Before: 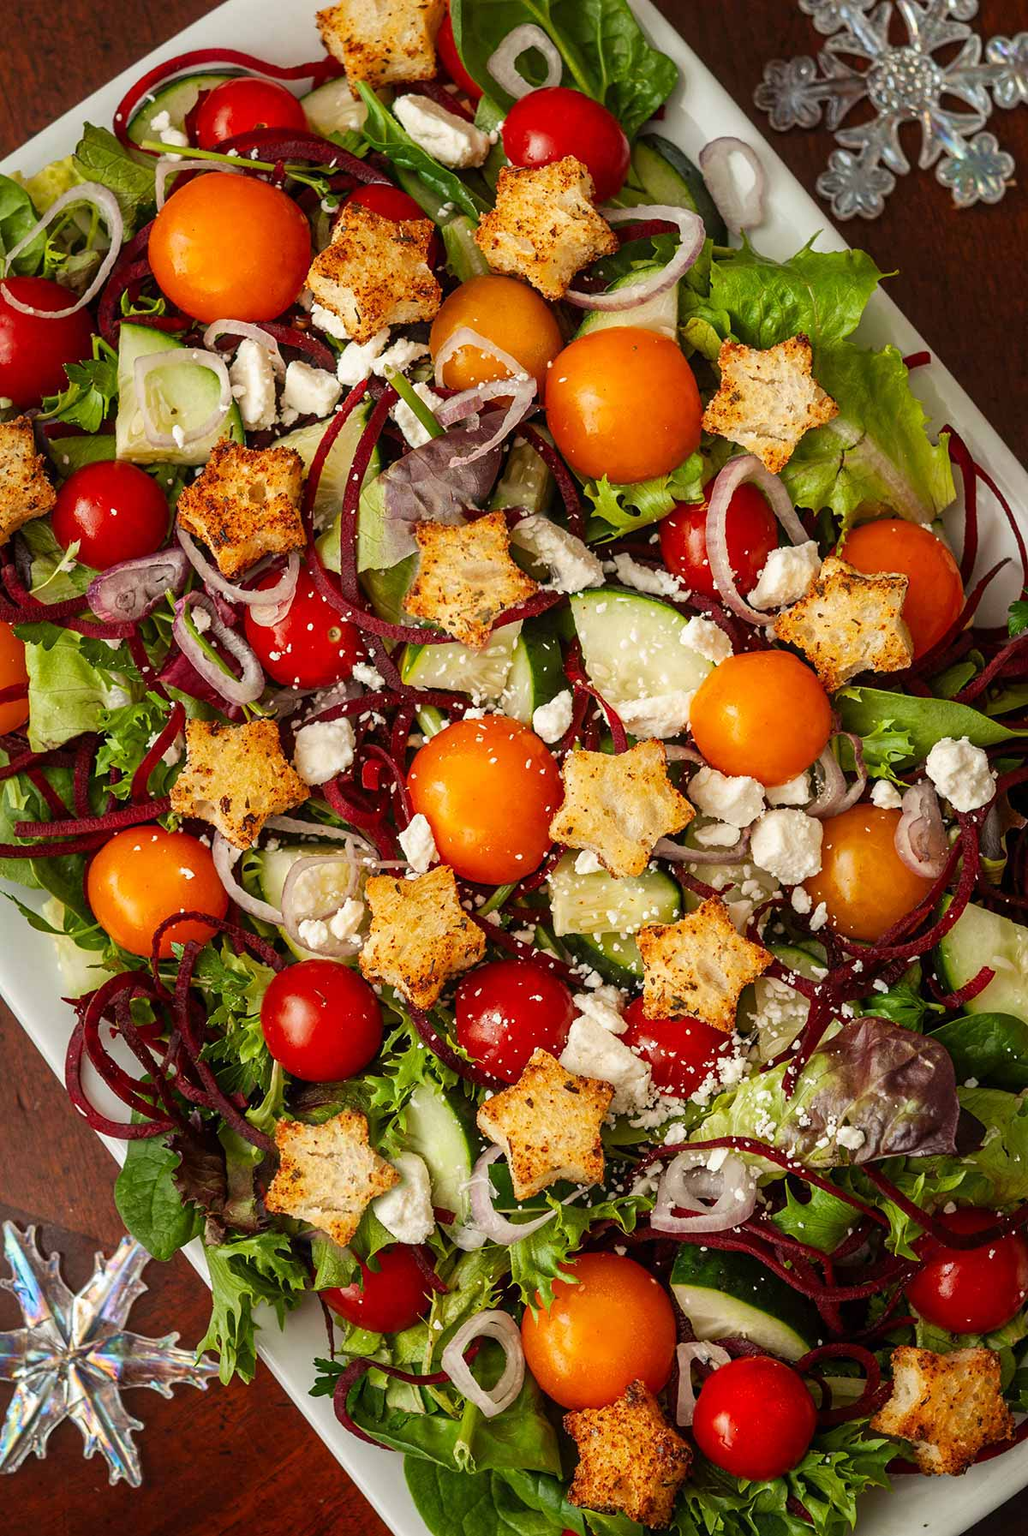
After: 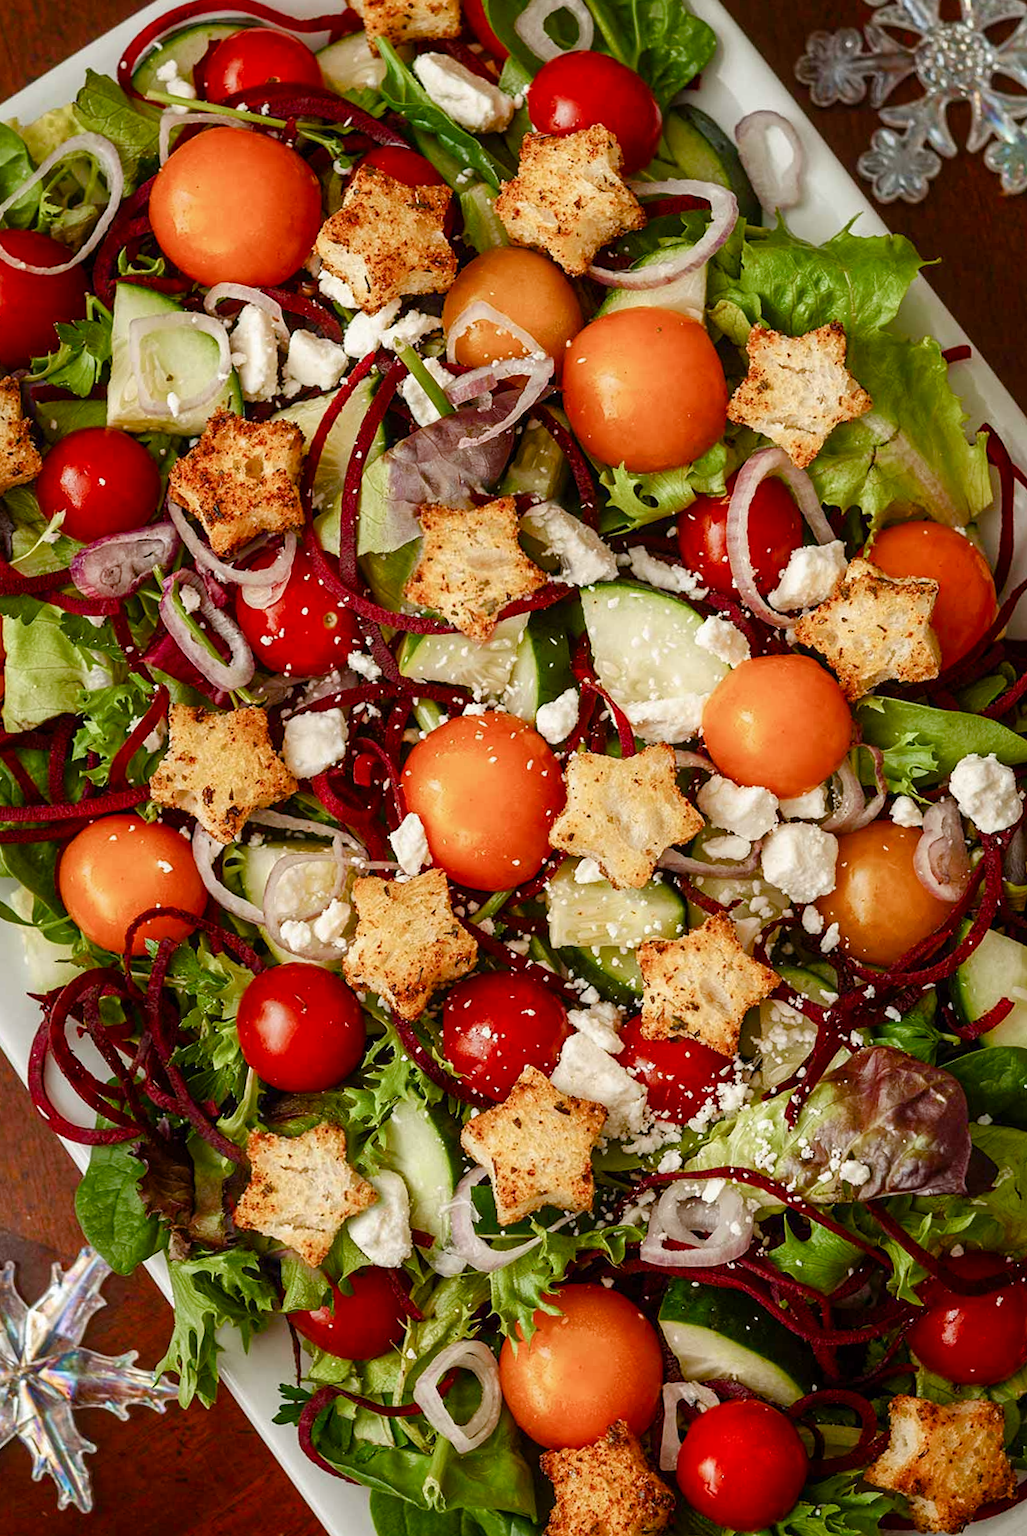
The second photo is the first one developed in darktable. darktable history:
color balance rgb: perceptual saturation grading › global saturation 20%, perceptual saturation grading › highlights -50.508%, perceptual saturation grading › shadows 30.77%, global vibrance 9.343%
crop and rotate: angle -2.2°
